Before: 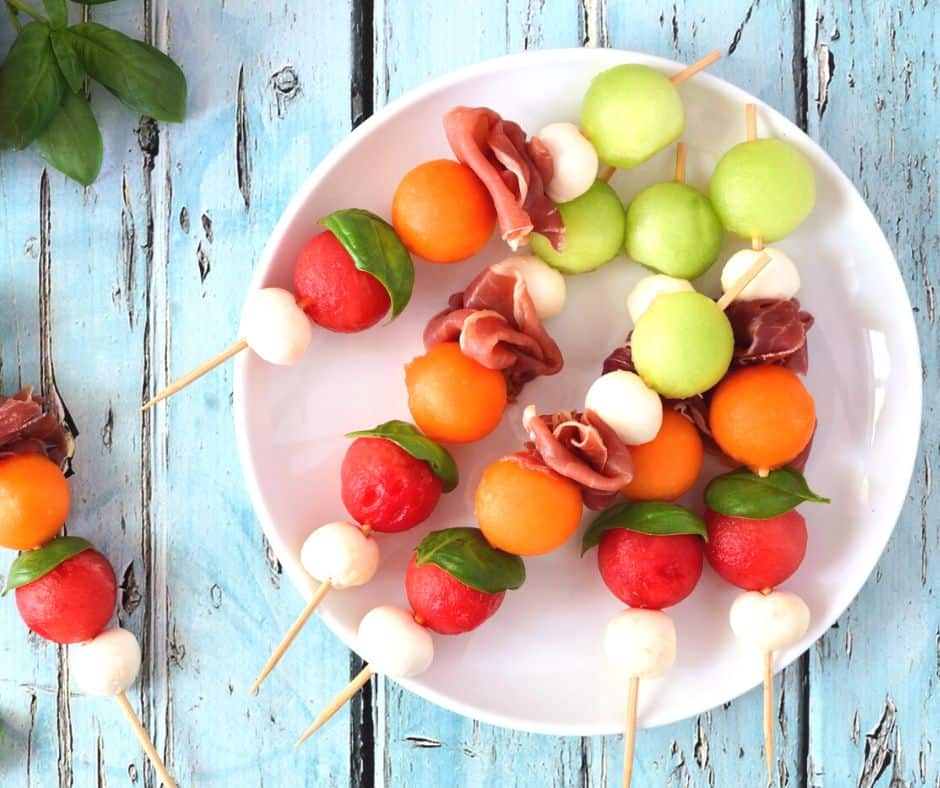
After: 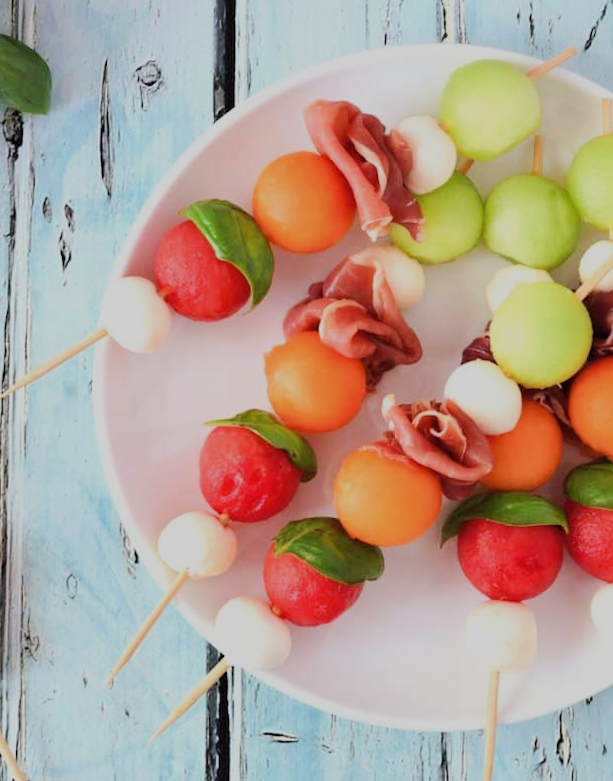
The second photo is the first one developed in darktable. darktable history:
crop and rotate: left 14.292%, right 19.041%
rotate and perspective: rotation 0.226°, lens shift (vertical) -0.042, crop left 0.023, crop right 0.982, crop top 0.006, crop bottom 0.994
filmic rgb: black relative exposure -7.15 EV, white relative exposure 5.36 EV, hardness 3.02
